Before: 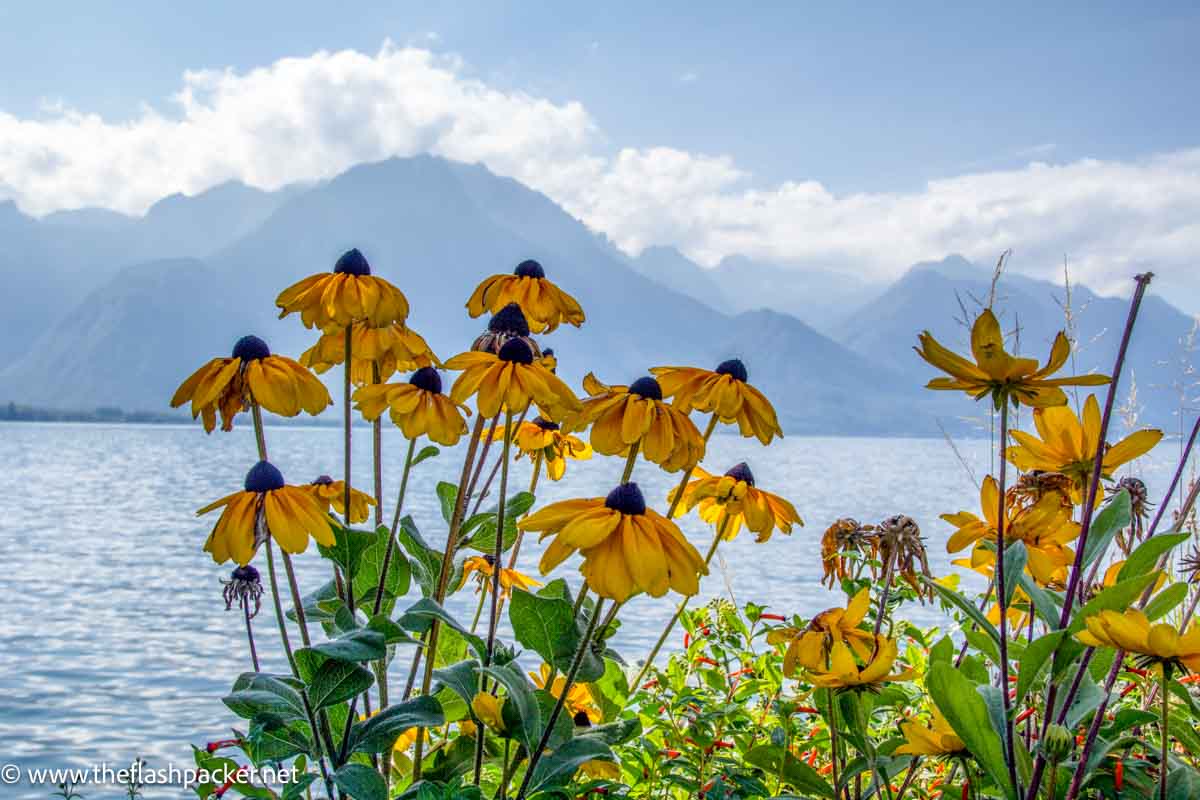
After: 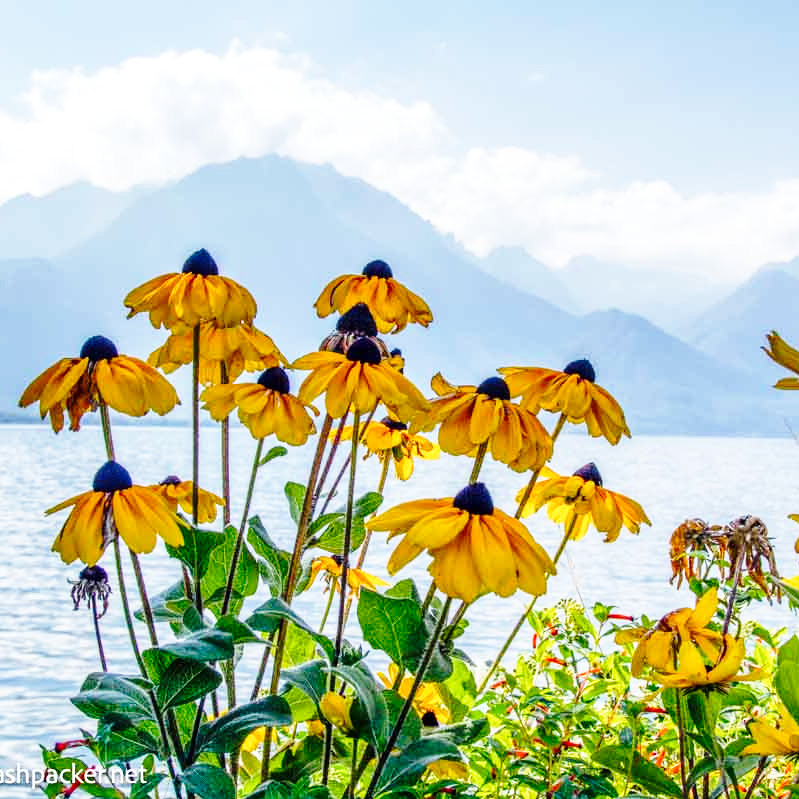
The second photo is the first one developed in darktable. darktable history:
base curve: curves: ch0 [(0, 0) (0.036, 0.037) (0.121, 0.228) (0.46, 0.76) (0.859, 0.983) (1, 1)], preserve colors none
crop and rotate: left 12.673%, right 20.66%
